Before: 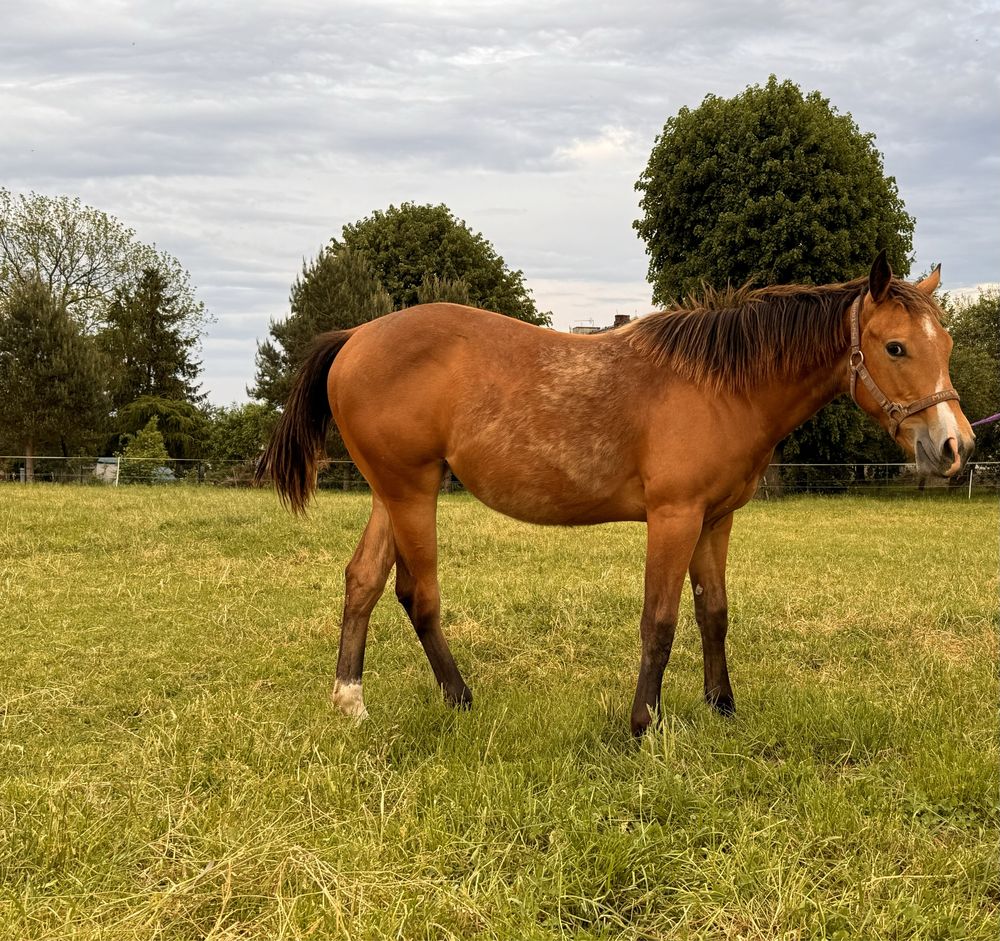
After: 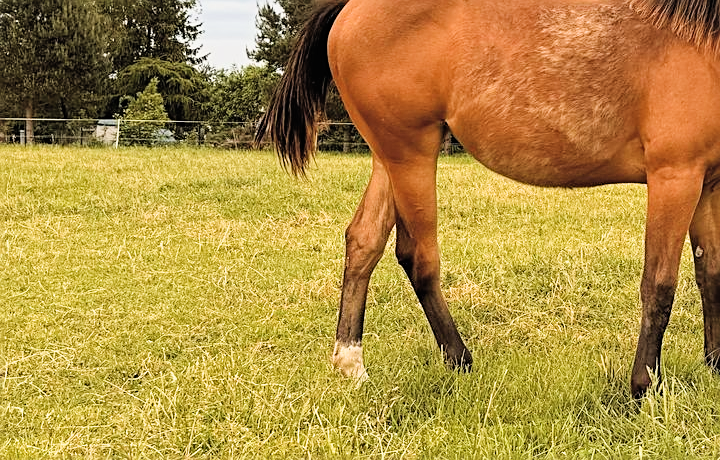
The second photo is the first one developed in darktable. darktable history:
filmic rgb: black relative exposure -5.1 EV, white relative exposure 3.98 EV, hardness 2.9, contrast 1.096
exposure: black level correction -0.006, exposure 1 EV, compensate exposure bias true, compensate highlight preservation false
haze removal: adaptive false
sharpen: on, module defaults
crop: top 36.025%, right 27.976%, bottom 15.02%
